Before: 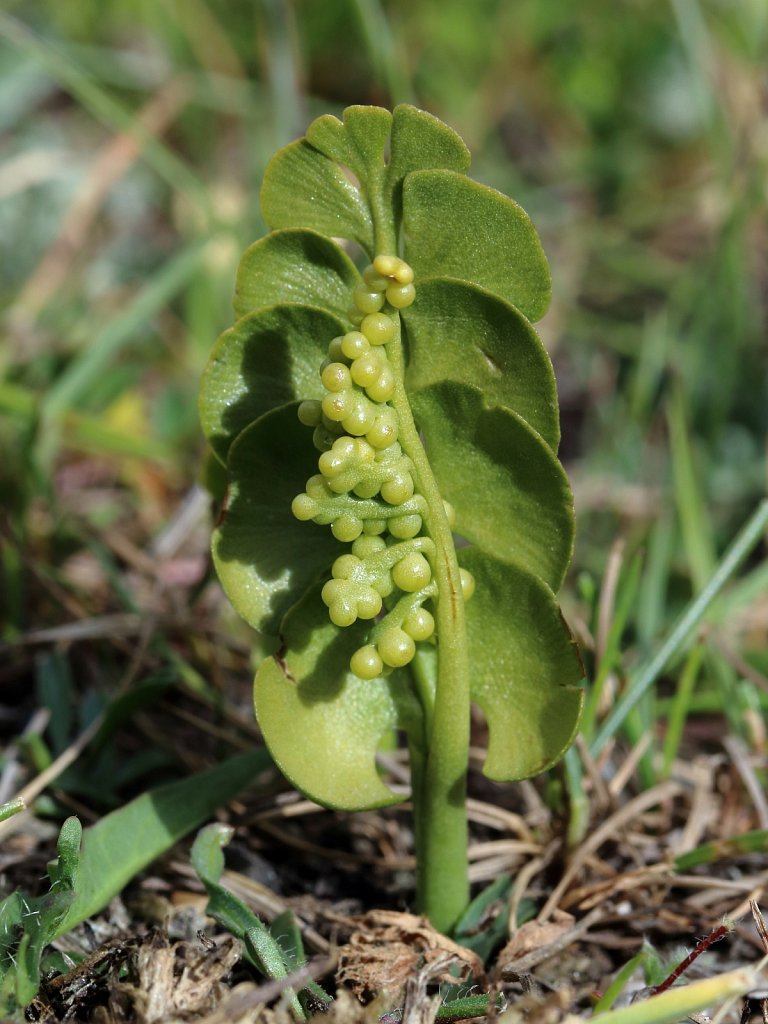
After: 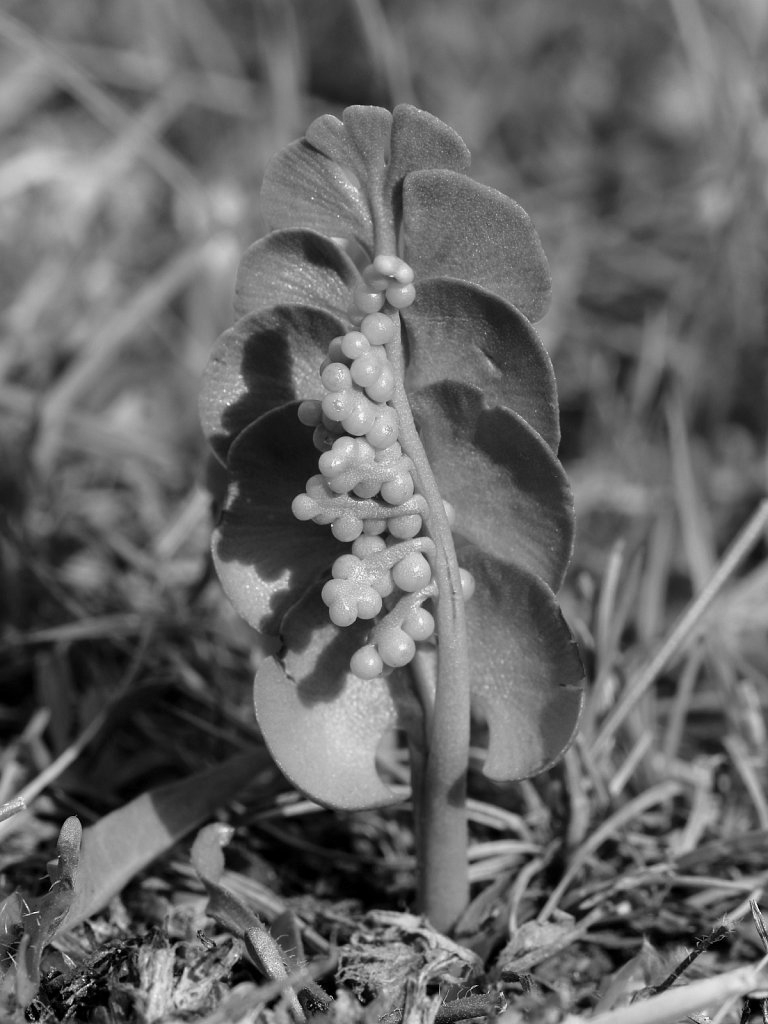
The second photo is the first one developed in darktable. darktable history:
monochrome: on, module defaults
color balance rgb: perceptual saturation grading › global saturation 20%, perceptual saturation grading › highlights -25%, perceptual saturation grading › shadows 50.52%, global vibrance 40.24%
